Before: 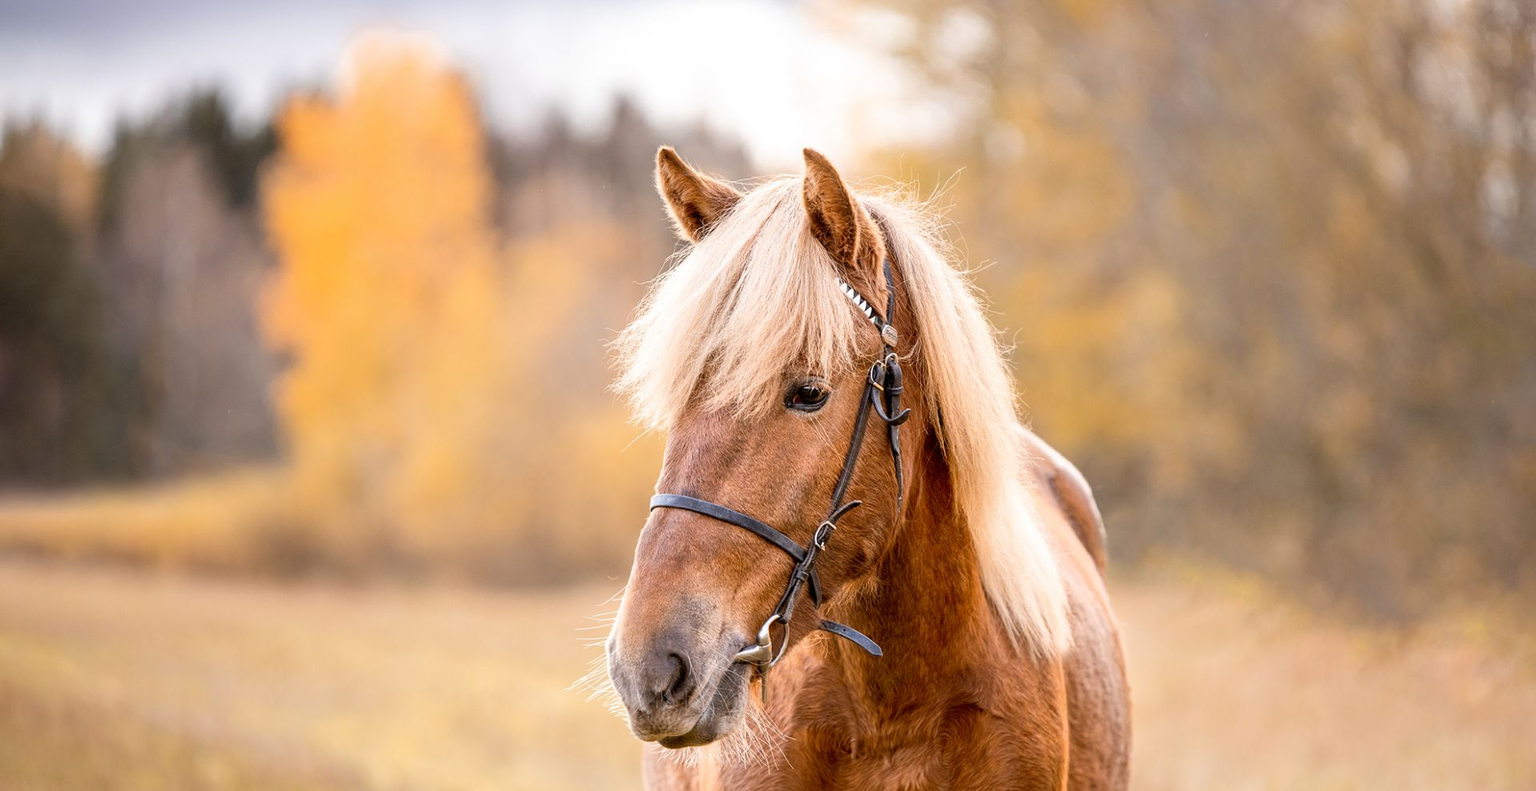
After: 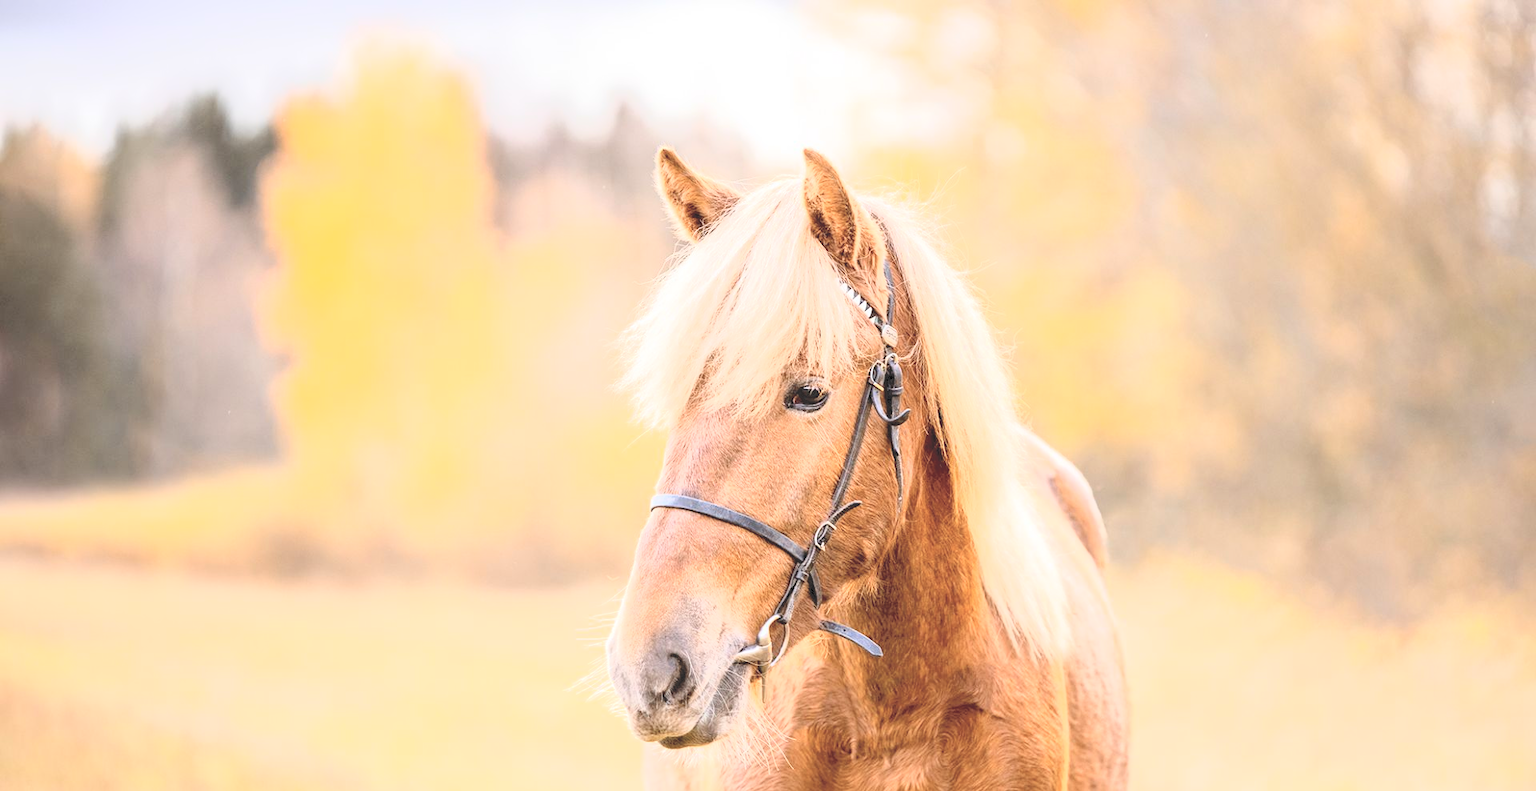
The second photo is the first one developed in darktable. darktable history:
tone curve: curves: ch0 [(0, 0) (0.003, 0.195) (0.011, 0.161) (0.025, 0.21) (0.044, 0.24) (0.069, 0.254) (0.1, 0.283) (0.136, 0.347) (0.177, 0.412) (0.224, 0.455) (0.277, 0.531) (0.335, 0.606) (0.399, 0.679) (0.468, 0.748) (0.543, 0.814) (0.623, 0.876) (0.709, 0.927) (0.801, 0.949) (0.898, 0.962) (1, 1)], color space Lab, independent channels, preserve colors none
